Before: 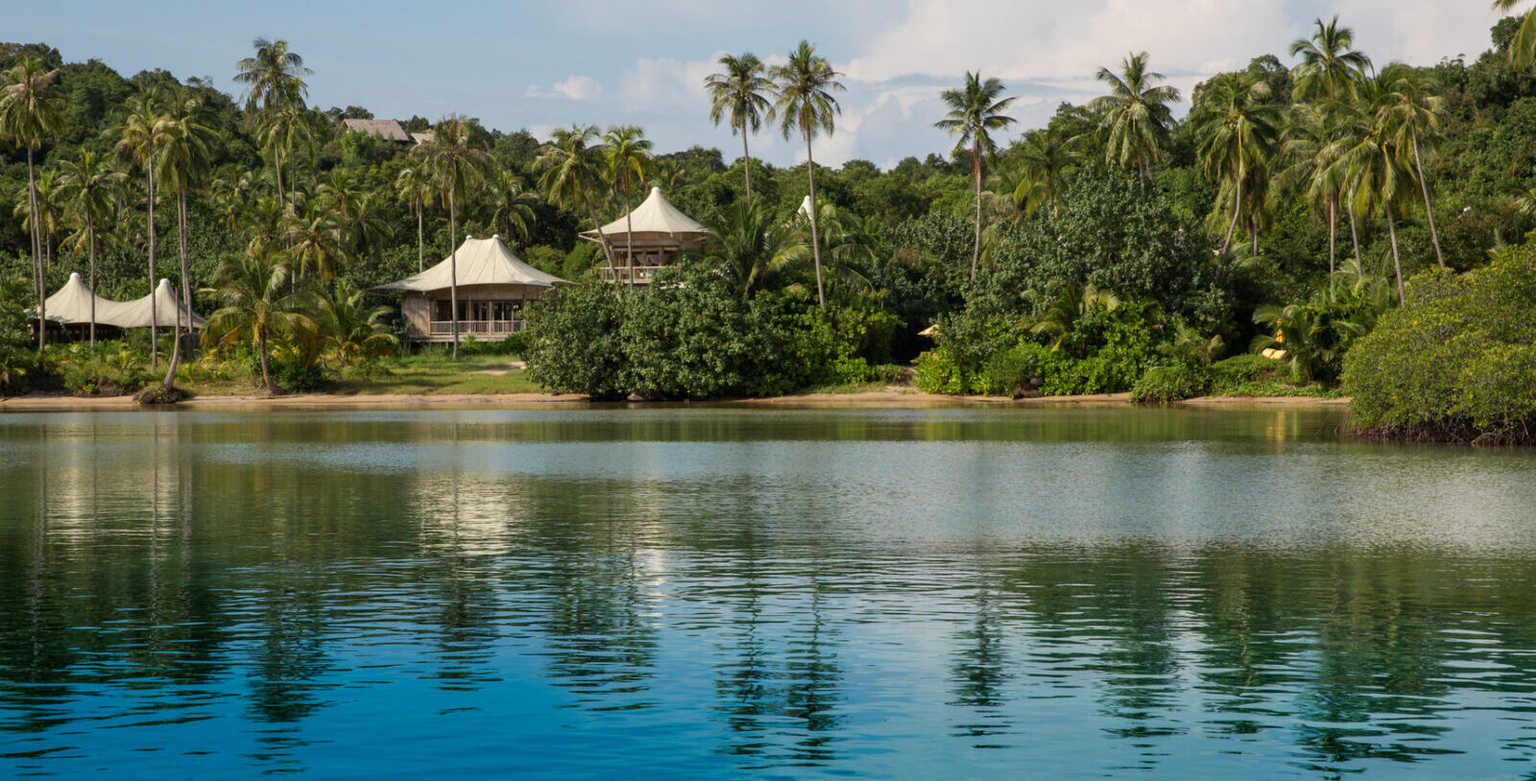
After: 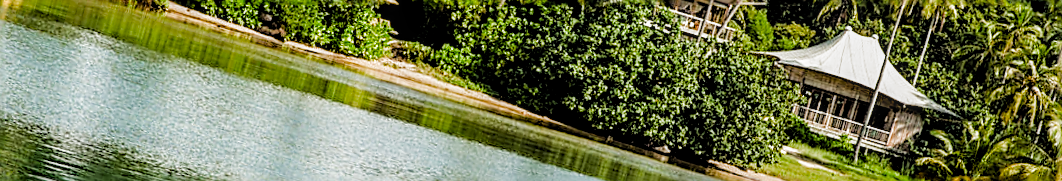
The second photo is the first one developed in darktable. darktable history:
white balance: red 0.978, blue 0.999
local contrast: highlights 35%, detail 135%
filmic rgb: black relative exposure -4.4 EV, white relative exposure 5 EV, threshold 3 EV, hardness 2.23, latitude 40.06%, contrast 1.15, highlights saturation mix 10%, shadows ↔ highlights balance 1.04%, preserve chrominance RGB euclidean norm (legacy), color science v4 (2020), enable highlight reconstruction true
exposure: black level correction 0, exposure 1.2 EV, compensate highlight preservation false
graduated density: rotation -180°, offset 27.42
crop and rotate: angle 16.12°, top 30.835%, bottom 35.653%
sharpen: radius 1.685, amount 1.294
tone equalizer: -8 EV -0.75 EV, -7 EV -0.7 EV, -6 EV -0.6 EV, -5 EV -0.4 EV, -3 EV 0.4 EV, -2 EV 0.6 EV, -1 EV 0.7 EV, +0 EV 0.75 EV, edges refinement/feathering 500, mask exposure compensation -1.57 EV, preserve details no
